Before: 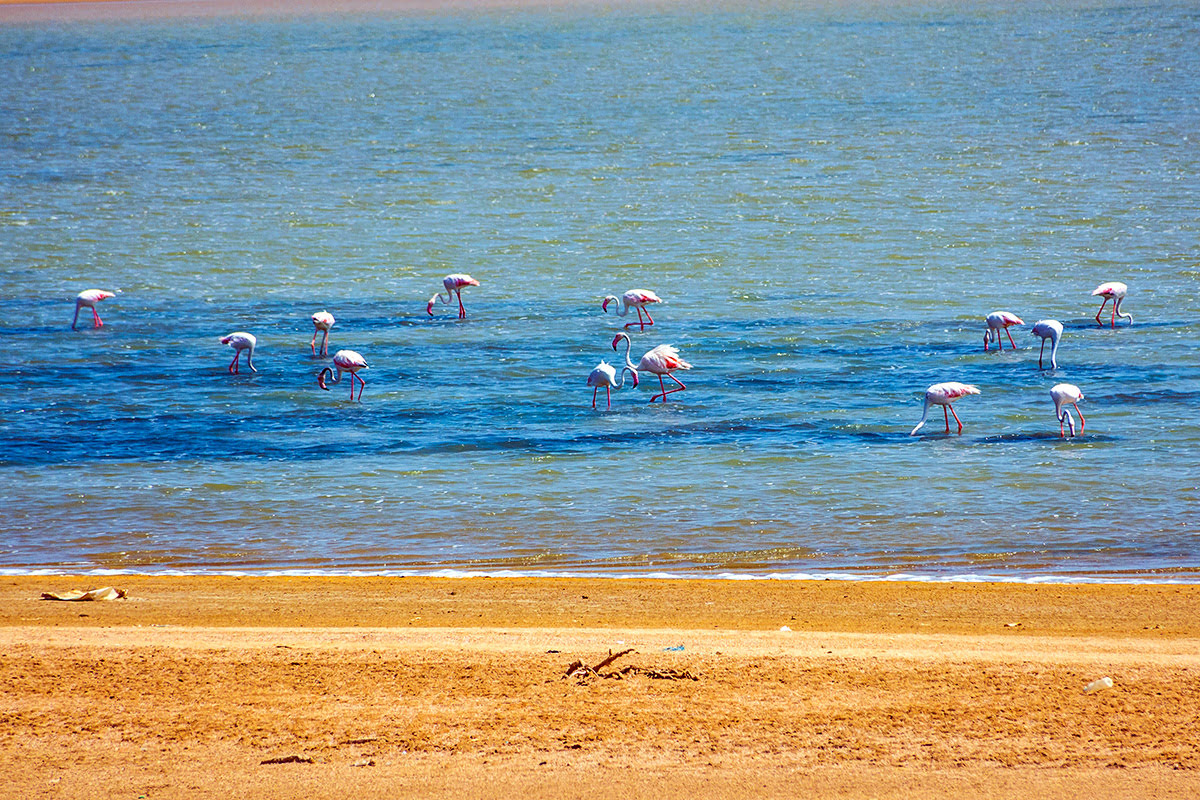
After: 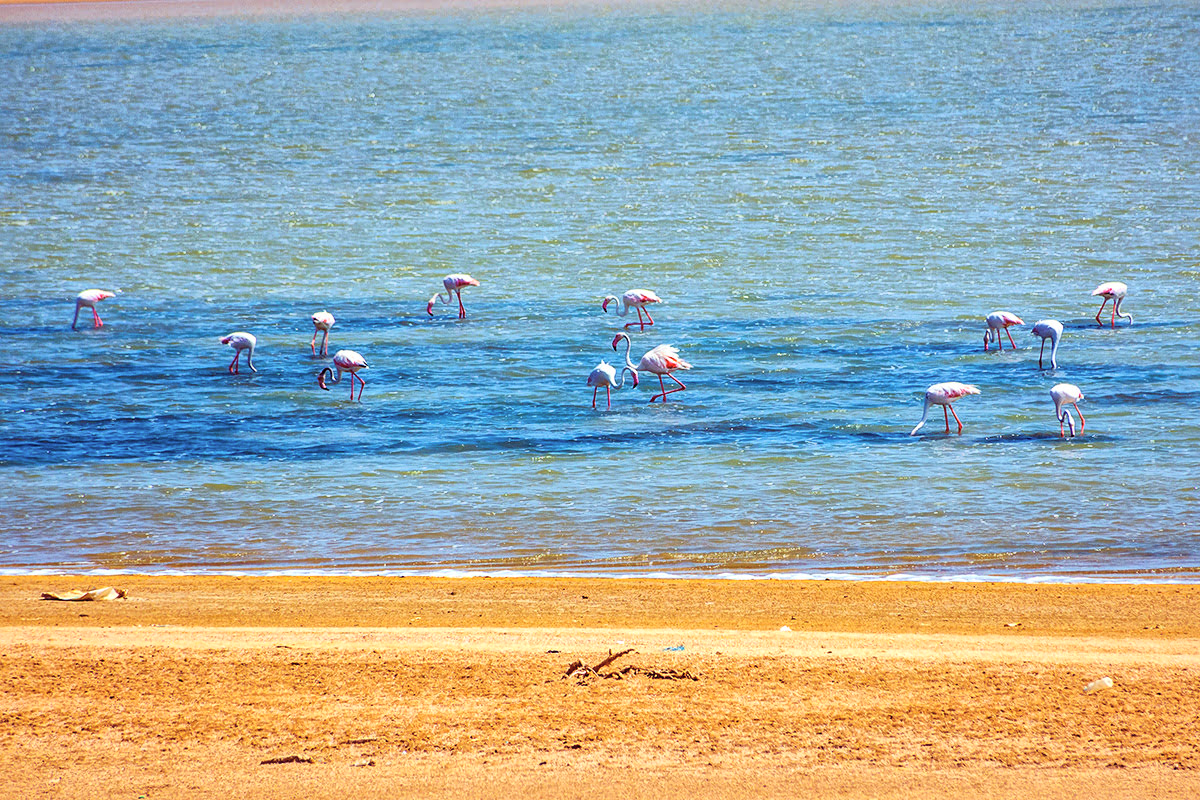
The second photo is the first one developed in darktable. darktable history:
tone equalizer: on, module defaults
global tonemap: drago (1, 100), detail 1
